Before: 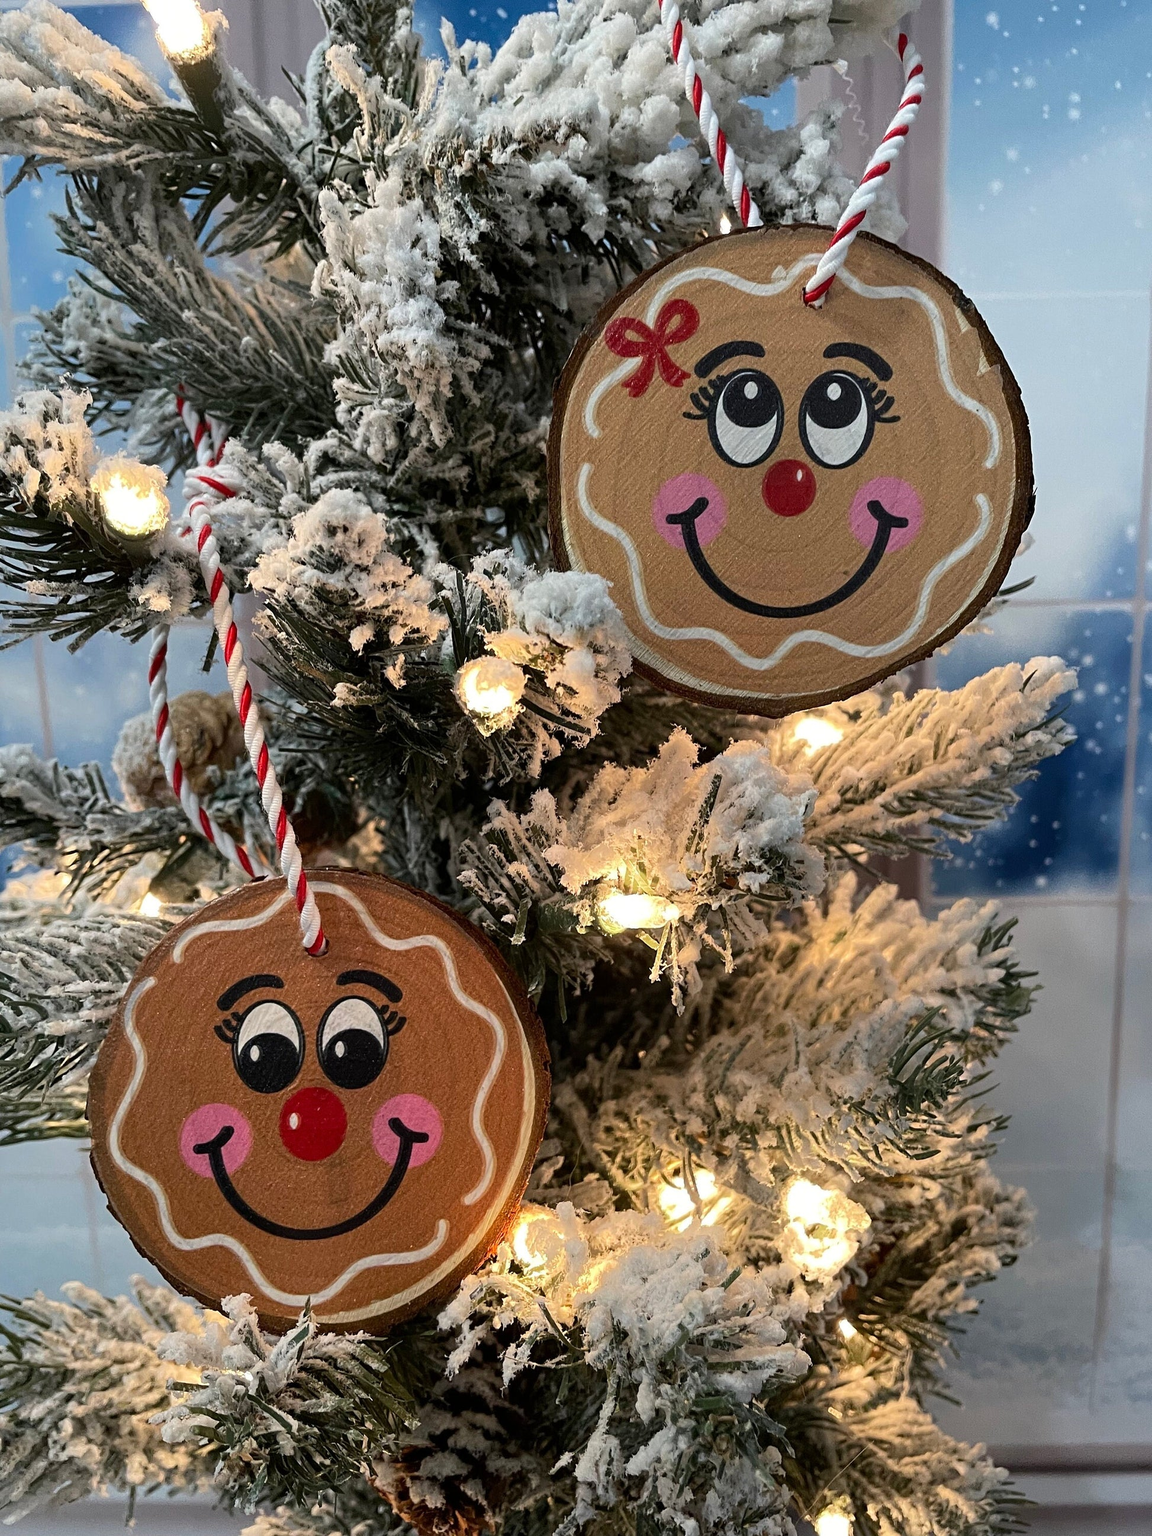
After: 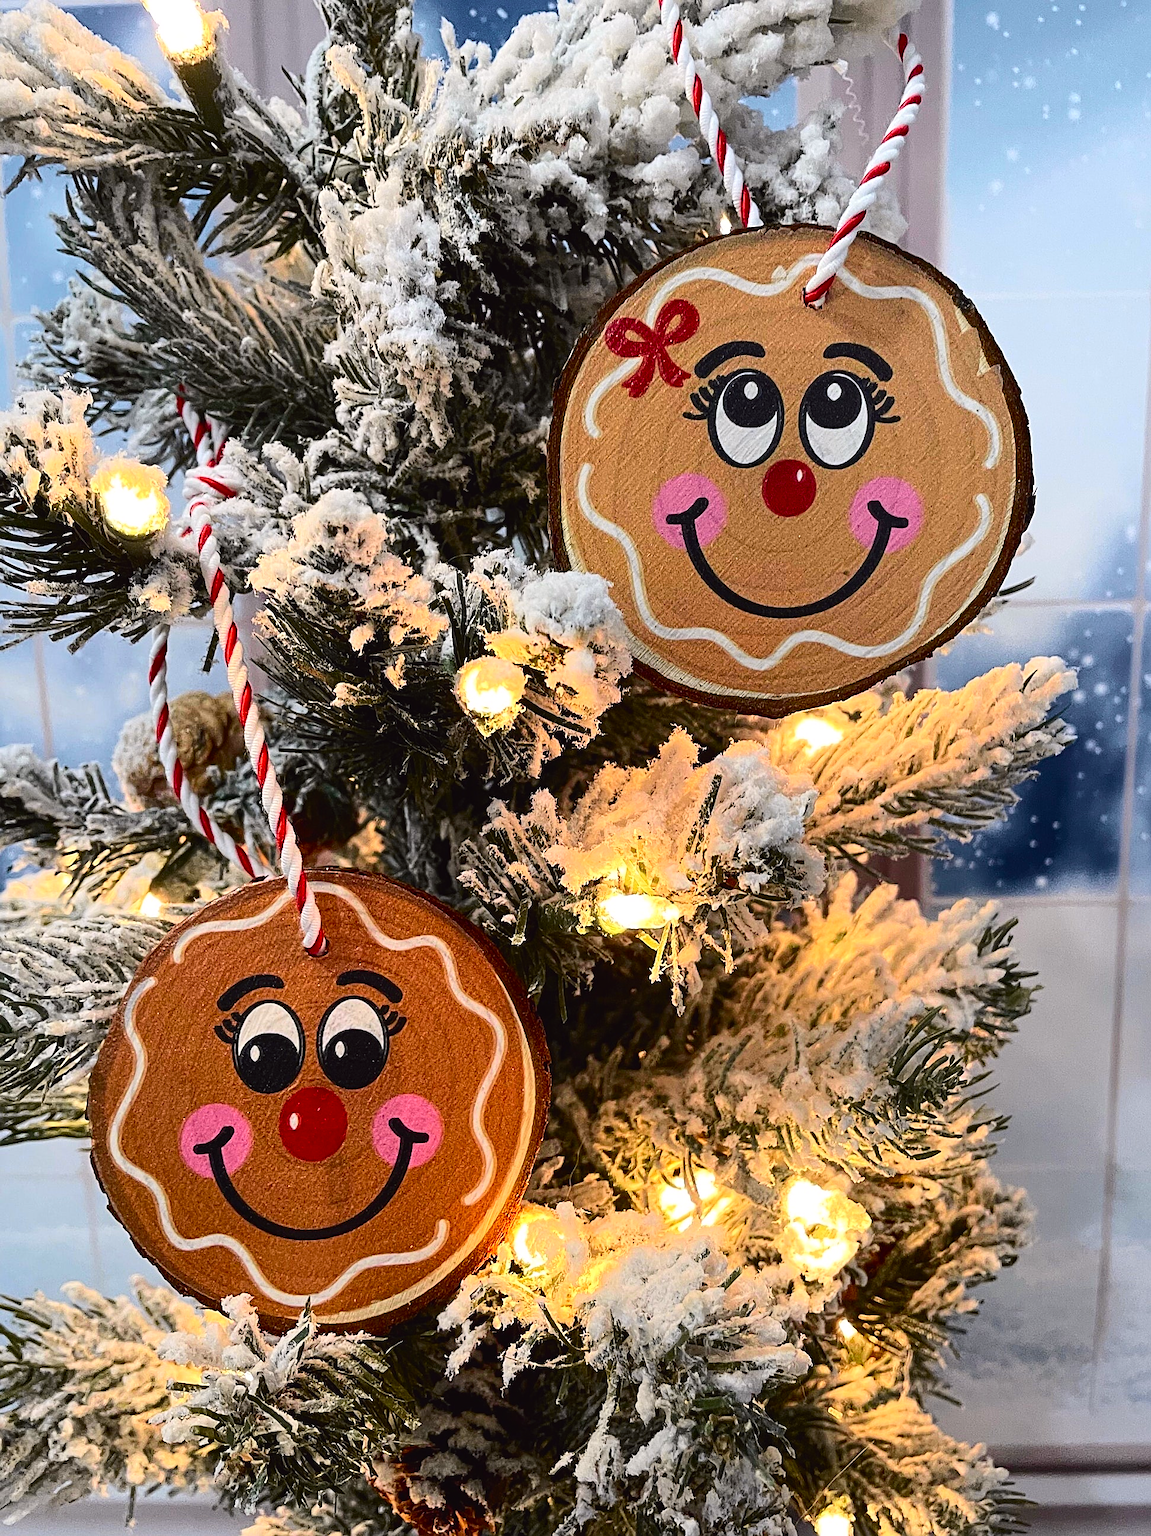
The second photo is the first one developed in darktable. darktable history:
tone curve: curves: ch0 [(0, 0.023) (0.103, 0.087) (0.295, 0.297) (0.445, 0.531) (0.553, 0.665) (0.735, 0.843) (0.994, 1)]; ch1 [(0, 0) (0.414, 0.395) (0.447, 0.447) (0.485, 0.495) (0.512, 0.523) (0.542, 0.581) (0.581, 0.632) (0.646, 0.715) (1, 1)]; ch2 [(0, 0) (0.369, 0.388) (0.449, 0.431) (0.478, 0.471) (0.516, 0.517) (0.579, 0.624) (0.674, 0.775) (1, 1)], color space Lab, independent channels, preserve colors none
sharpen: on, module defaults
